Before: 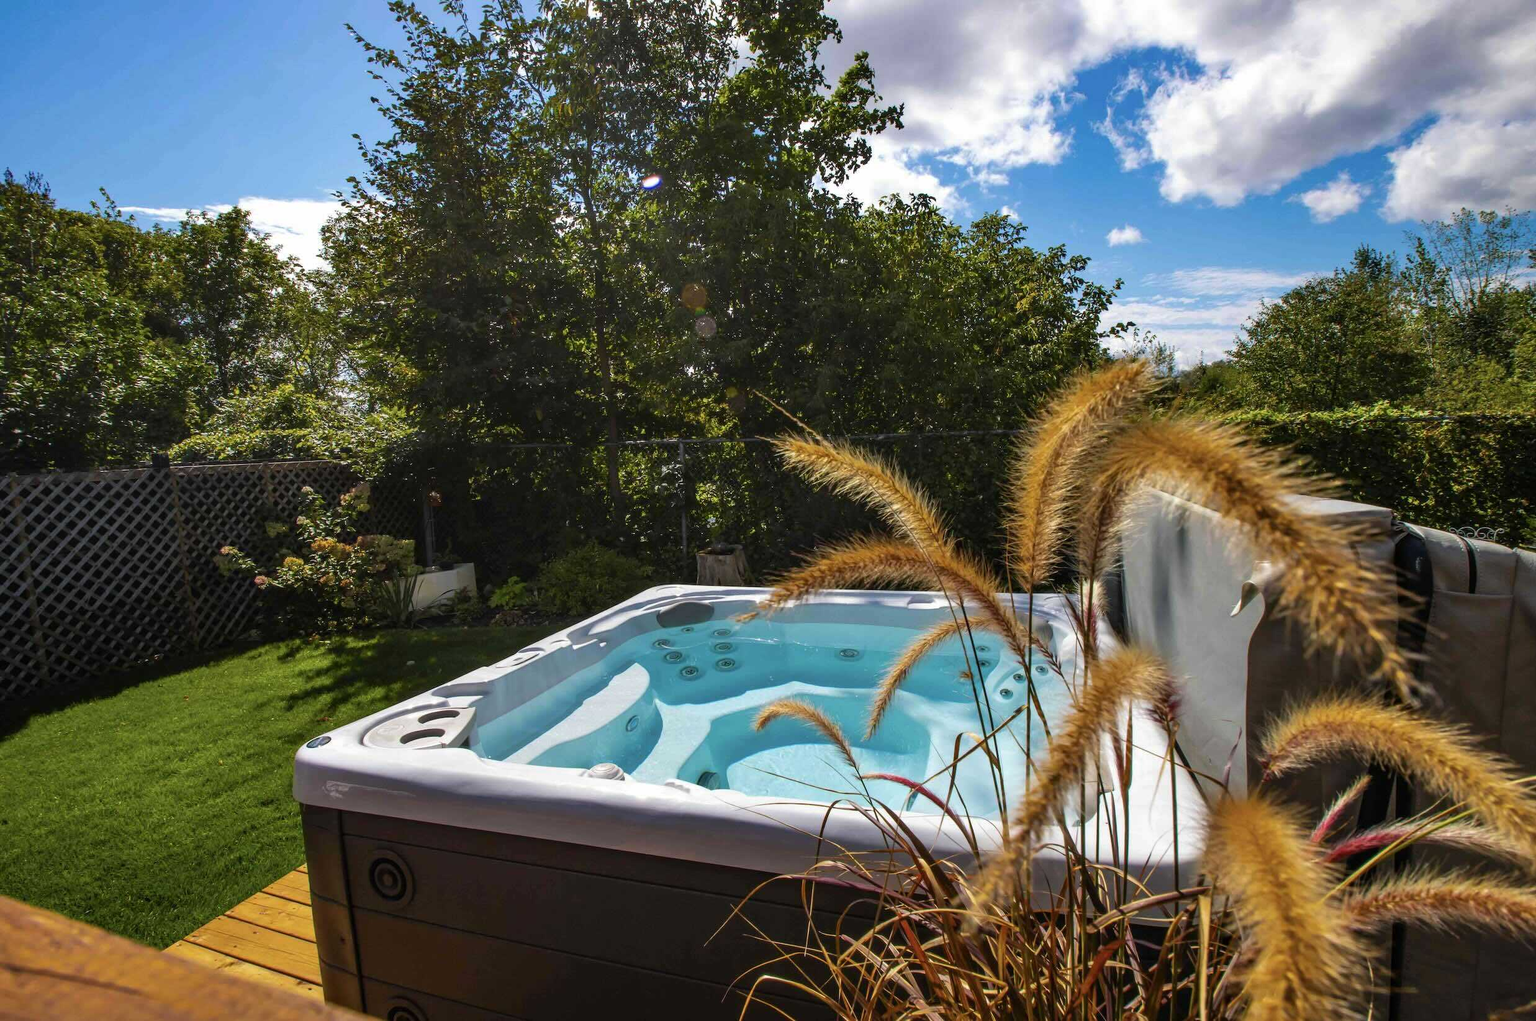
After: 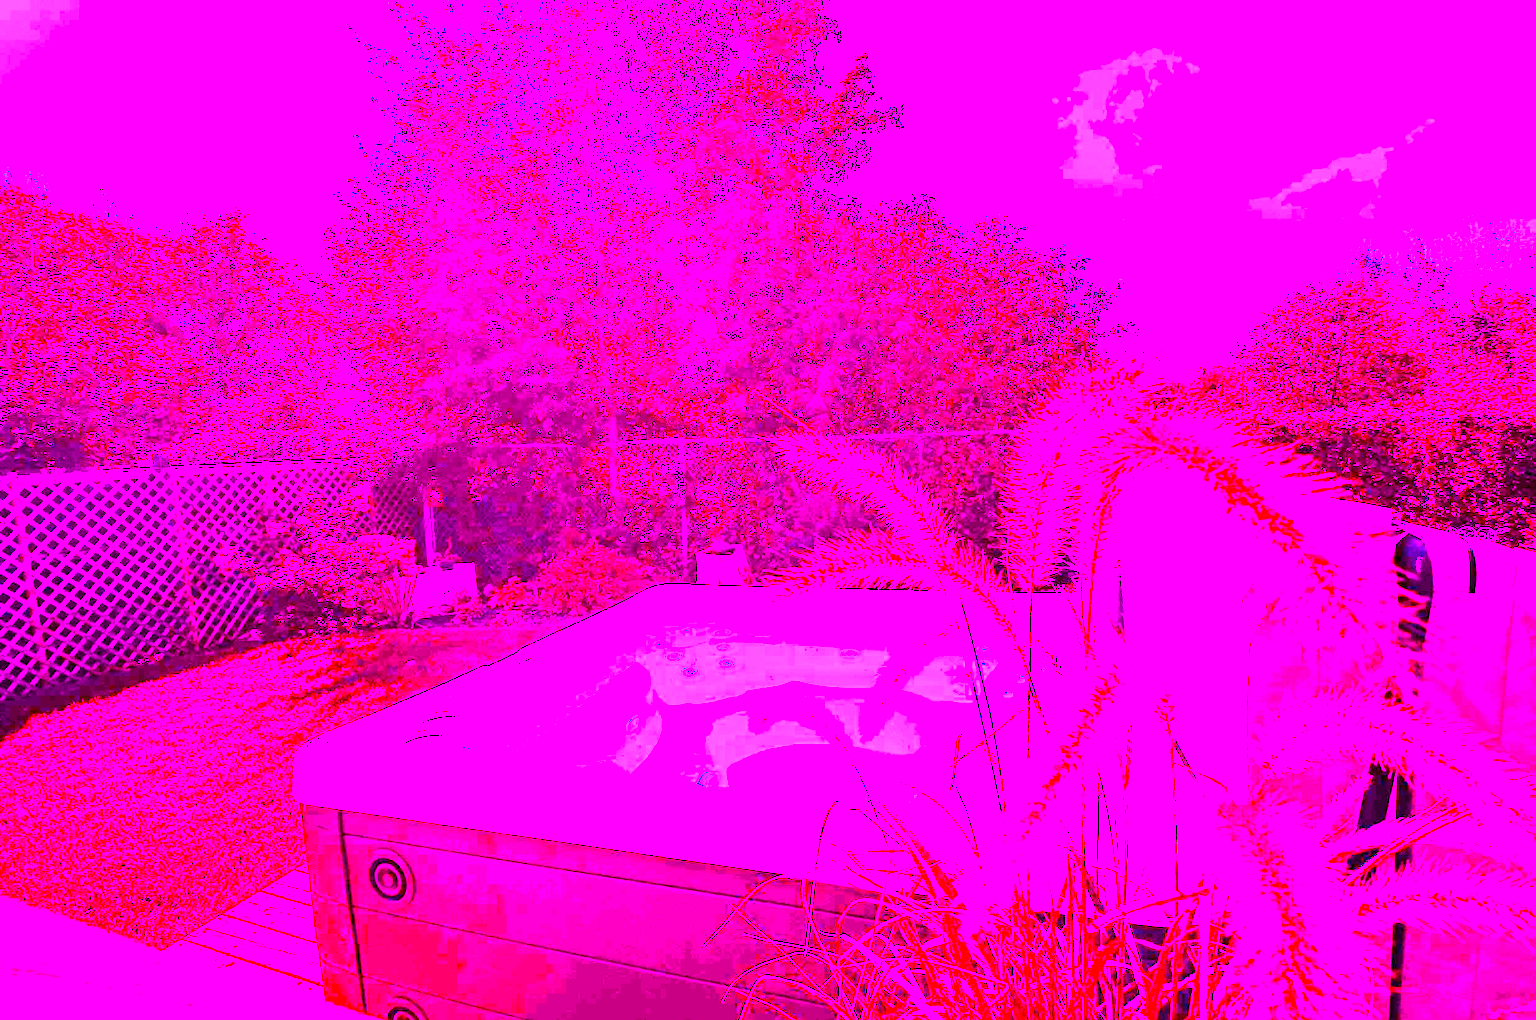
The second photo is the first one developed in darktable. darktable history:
white balance: red 8, blue 8
haze removal: compatibility mode true, adaptive false
